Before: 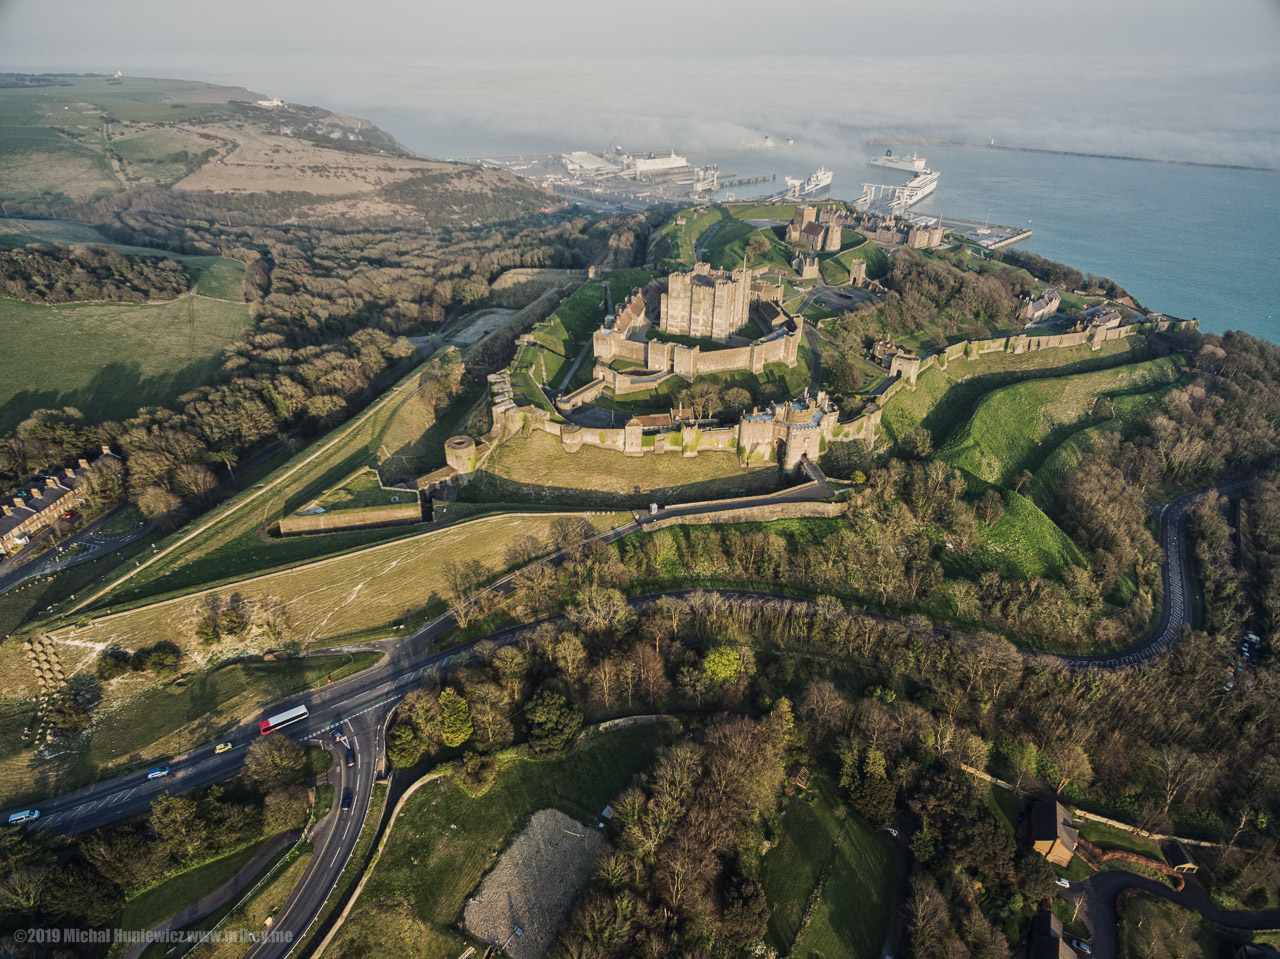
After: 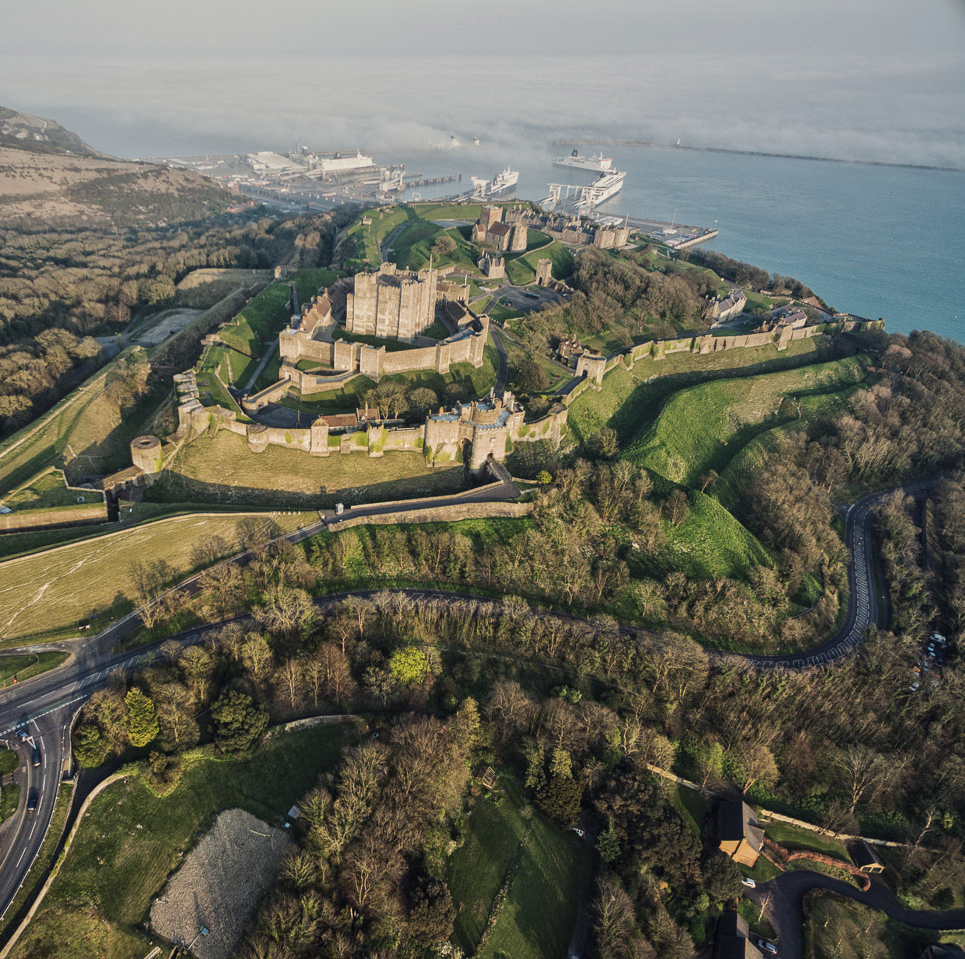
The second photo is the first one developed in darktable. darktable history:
shadows and highlights: shadows 32, highlights -32, soften with gaussian
crop and rotate: left 24.6%
